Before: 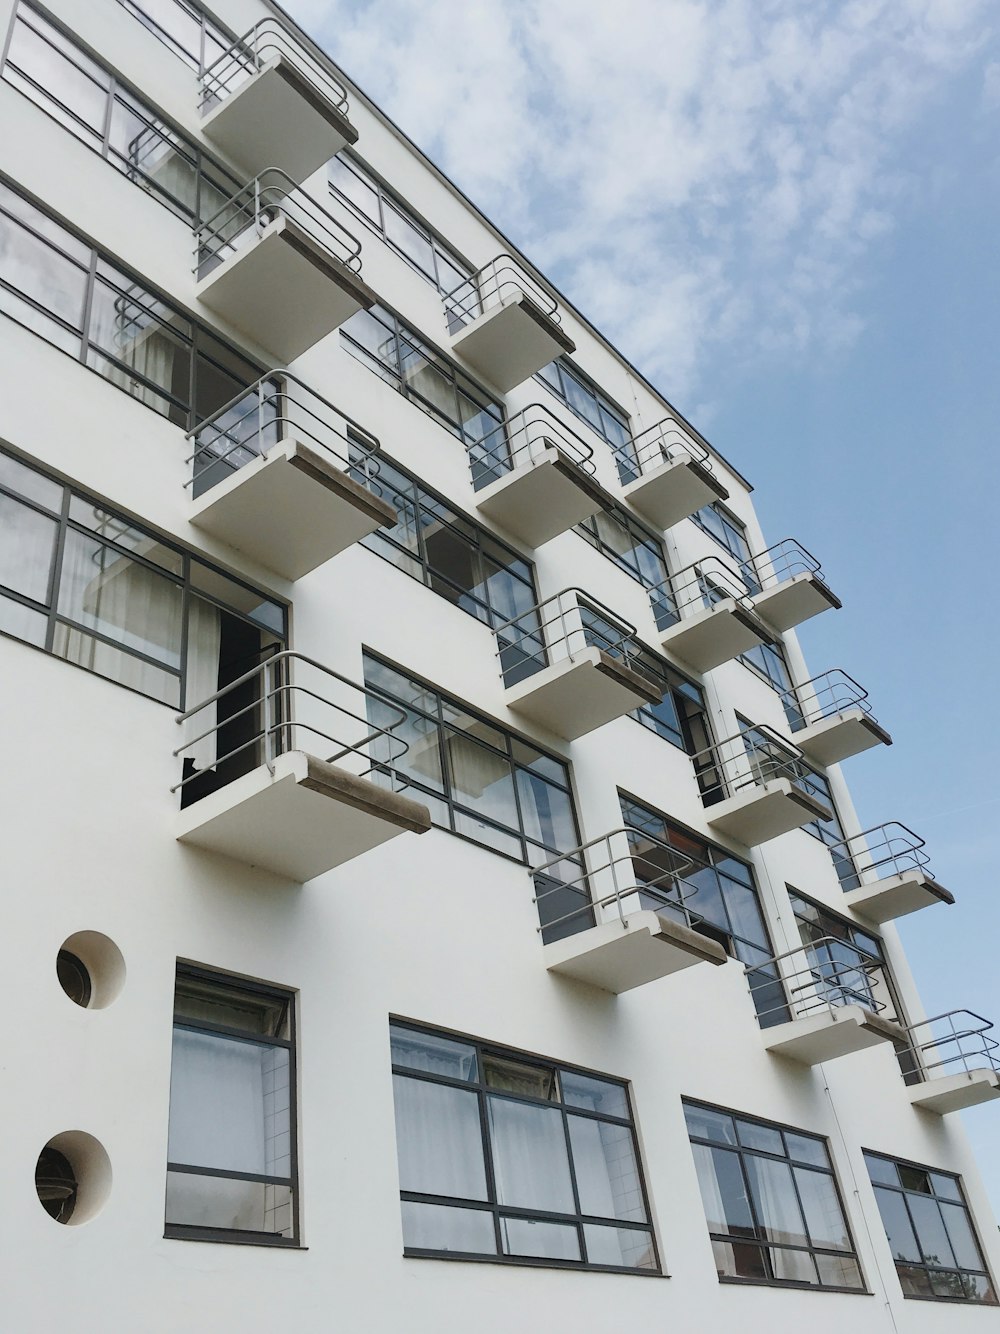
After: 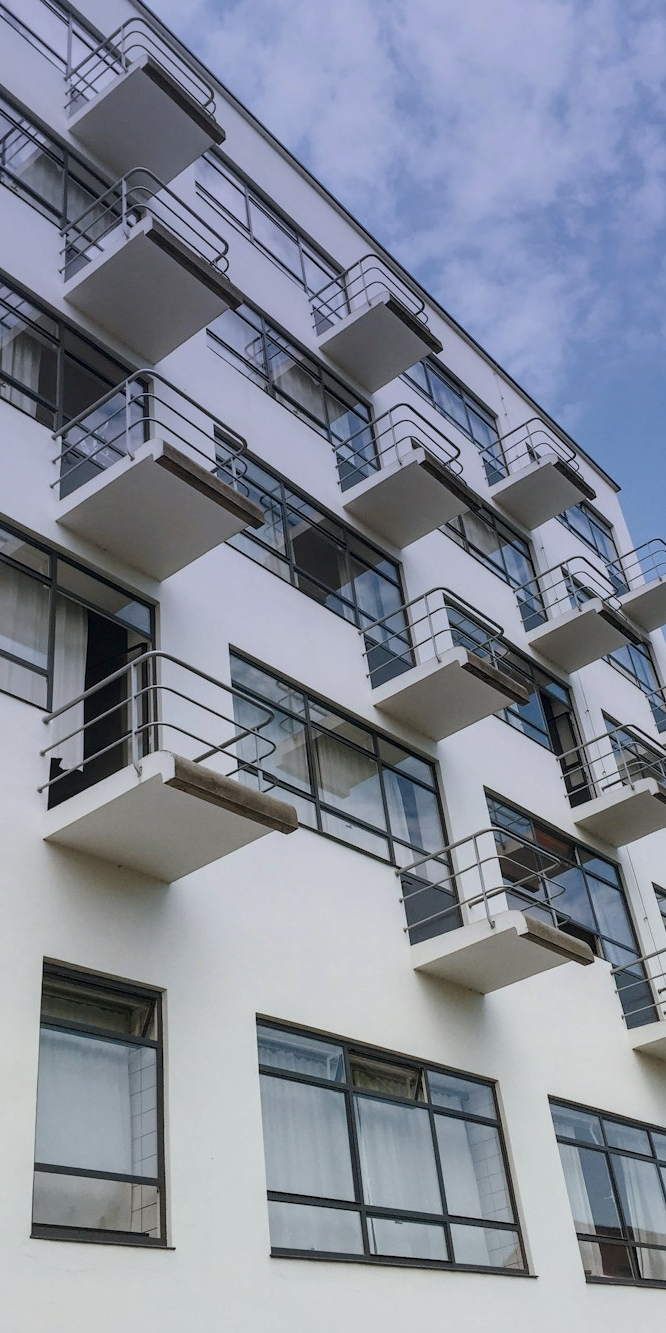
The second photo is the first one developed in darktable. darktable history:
crop and rotate: left 13.342%, right 19.991%
graduated density: hue 238.83°, saturation 50%
local contrast: on, module defaults
